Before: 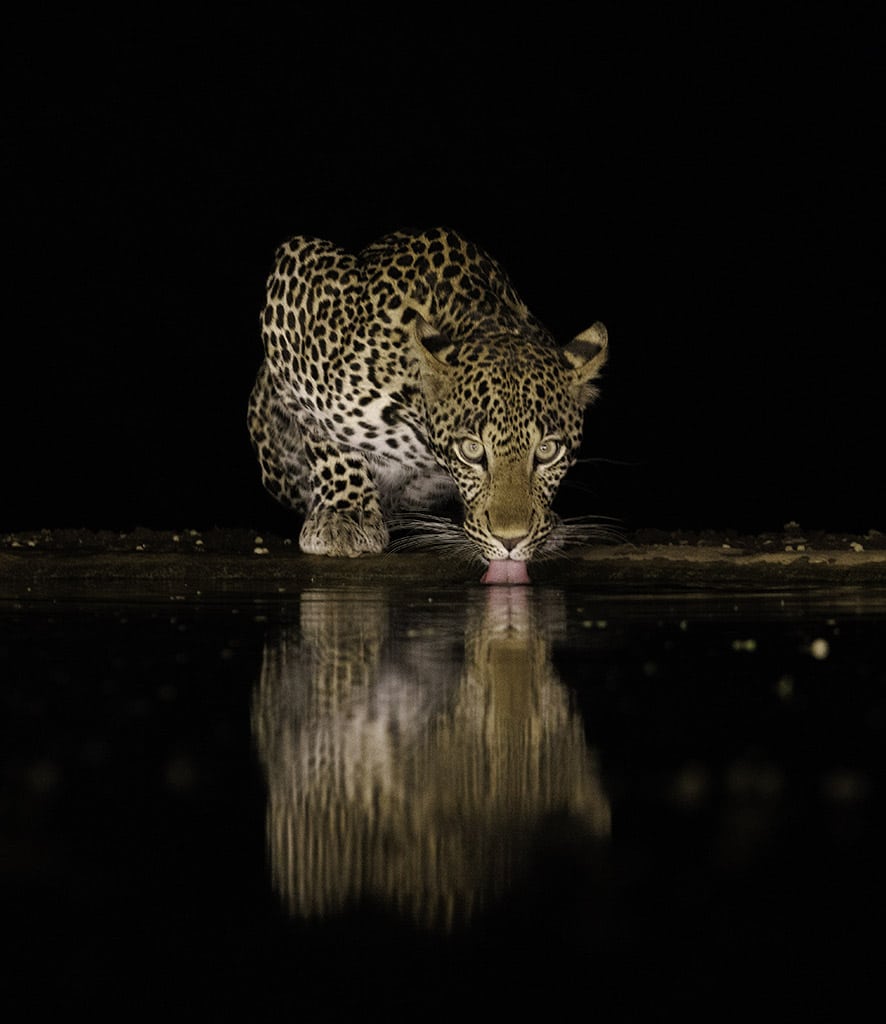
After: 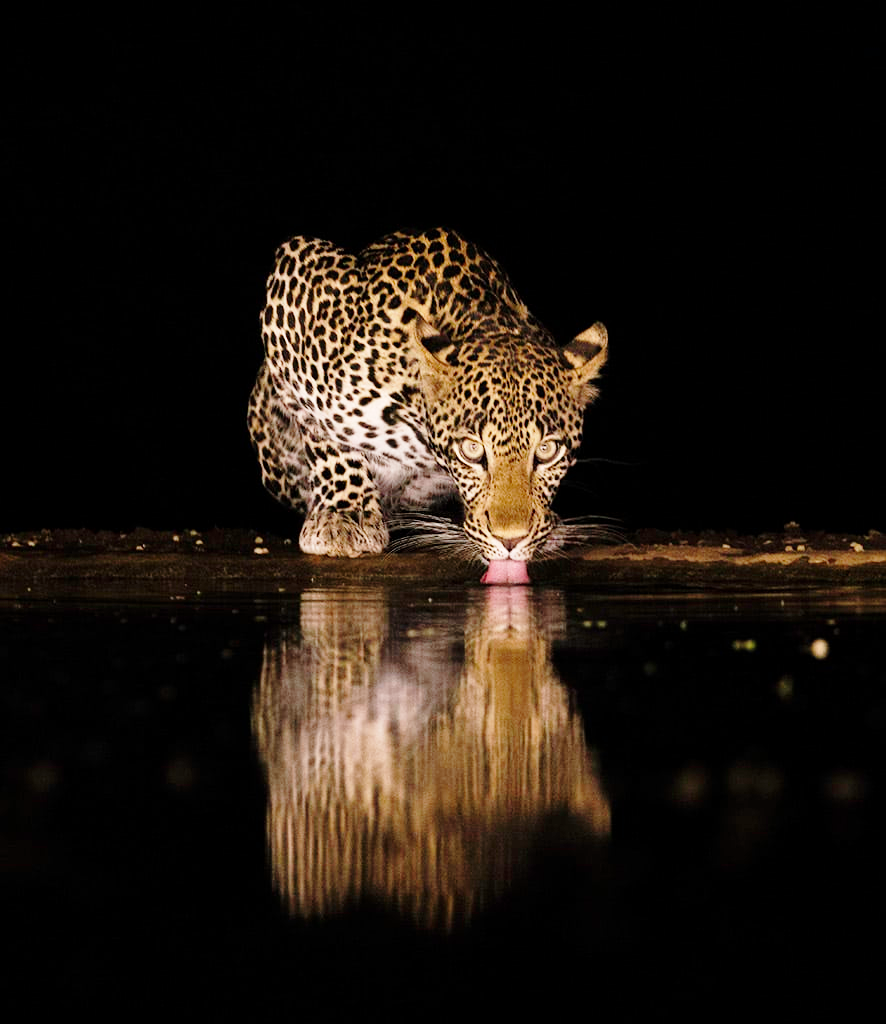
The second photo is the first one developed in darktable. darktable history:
contrast brightness saturation: contrast 0.006, saturation -0.063
base curve: curves: ch0 [(0, 0) (0.028, 0.03) (0.121, 0.232) (0.46, 0.748) (0.859, 0.968) (1, 1)], preserve colors none
